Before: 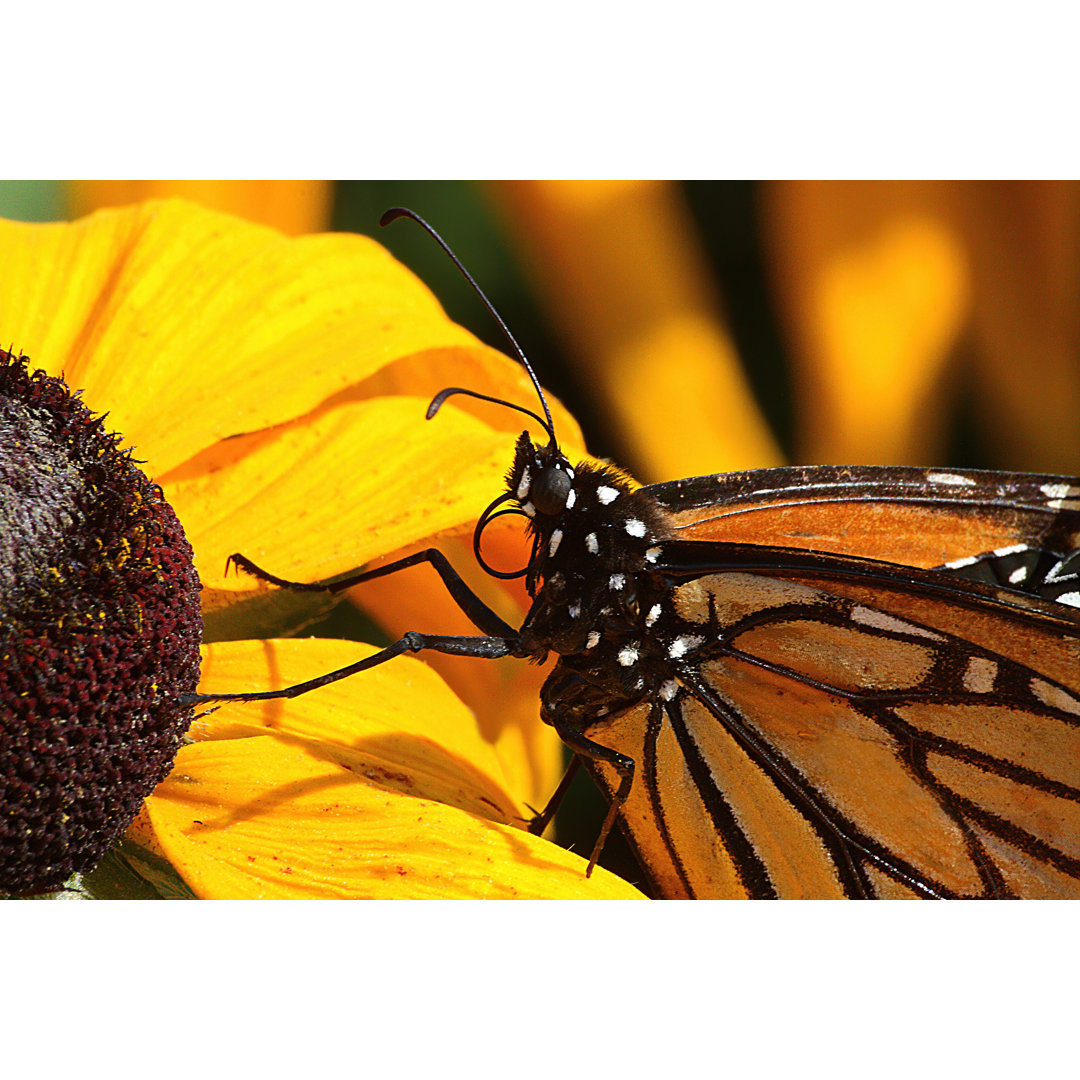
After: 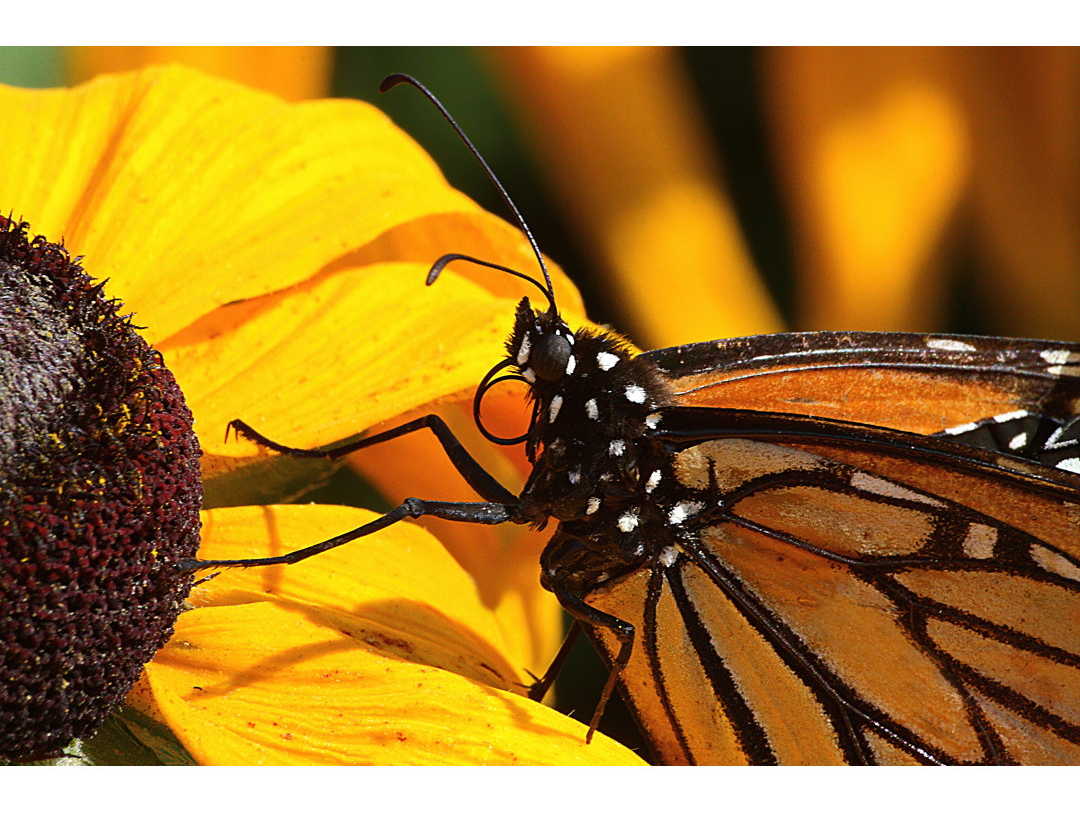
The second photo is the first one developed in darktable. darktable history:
crop and rotate: top 12.428%, bottom 12.219%
